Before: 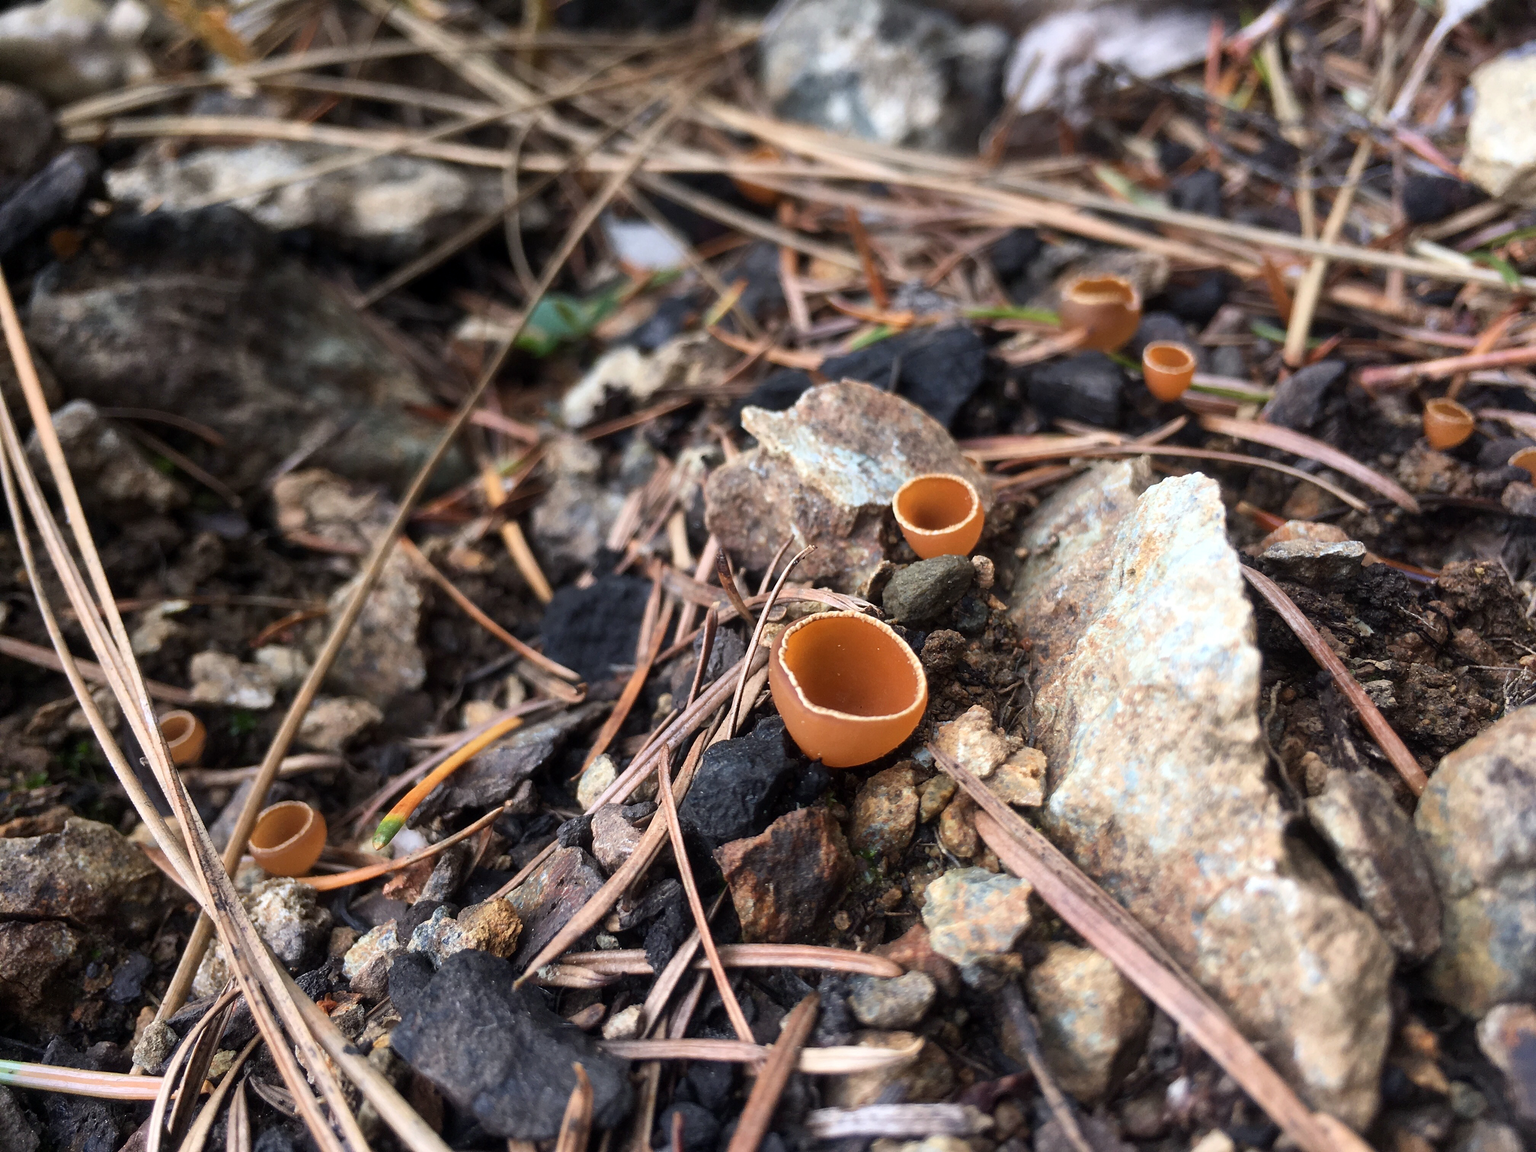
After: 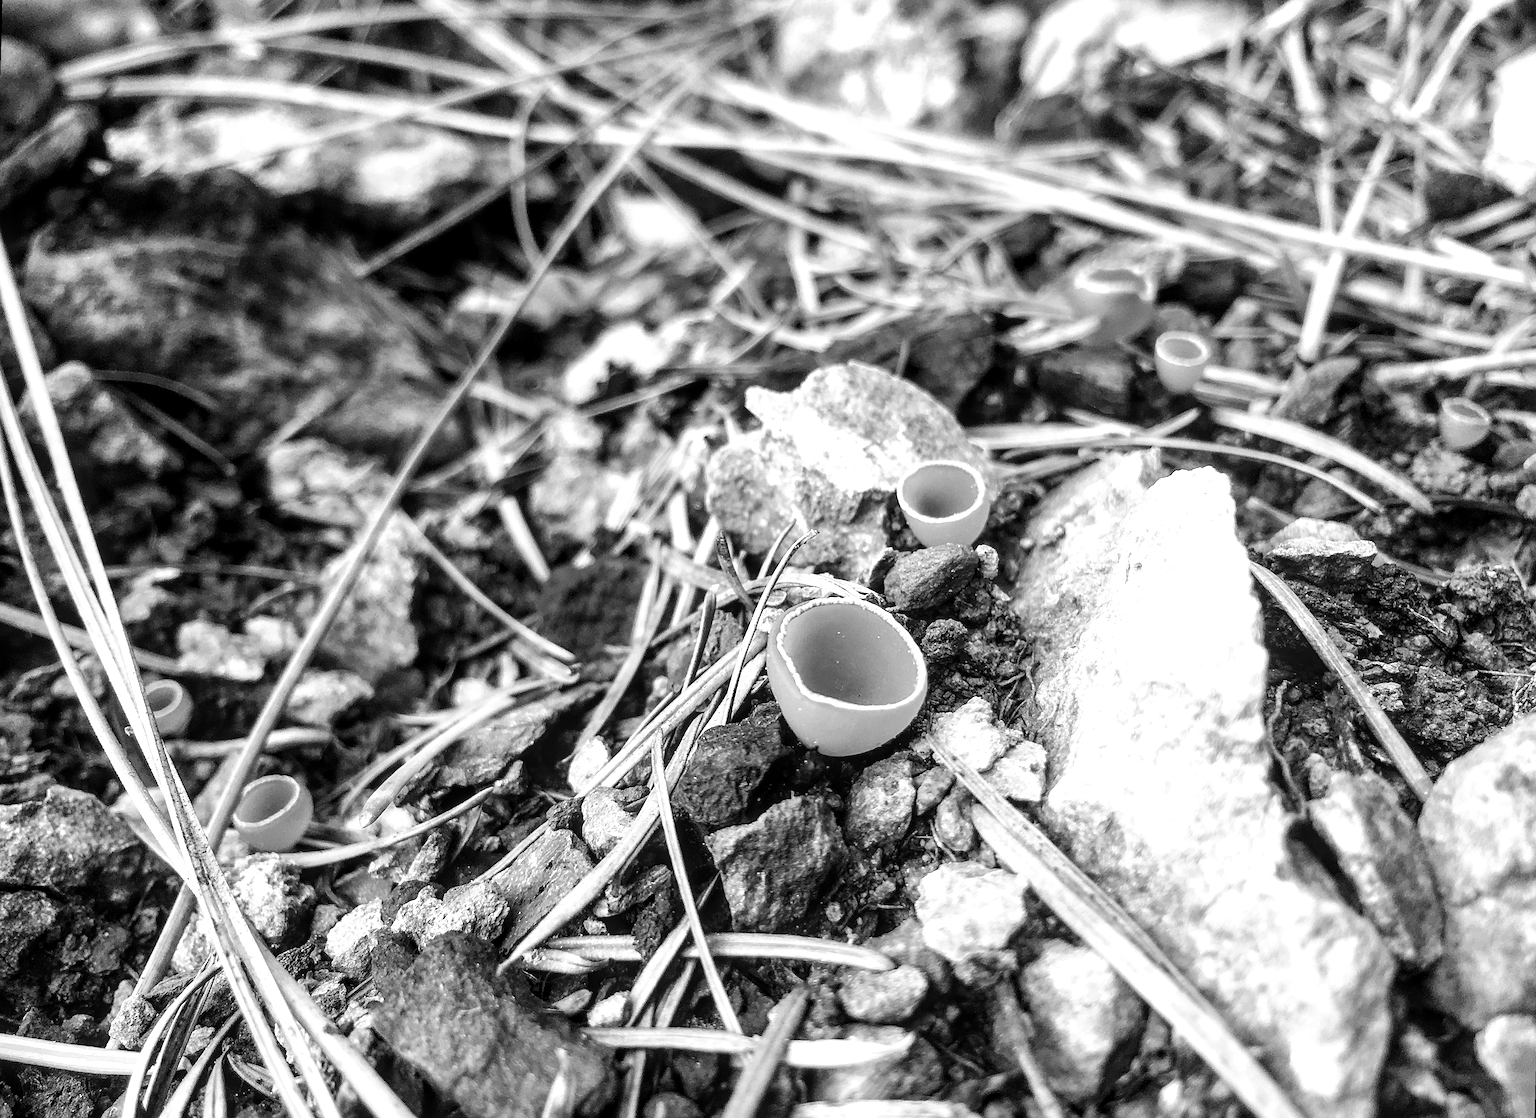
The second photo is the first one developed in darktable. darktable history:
monochrome: on, module defaults
exposure: exposure 1.061 EV, compensate highlight preservation false
tone curve: curves: ch0 [(0, 0) (0.003, 0) (0.011, 0.001) (0.025, 0.003) (0.044, 0.005) (0.069, 0.012) (0.1, 0.023) (0.136, 0.039) (0.177, 0.088) (0.224, 0.15) (0.277, 0.24) (0.335, 0.337) (0.399, 0.437) (0.468, 0.535) (0.543, 0.629) (0.623, 0.71) (0.709, 0.782) (0.801, 0.856) (0.898, 0.94) (1, 1)], preserve colors none
local contrast: detail 130%
color balance rgb: contrast -10%
rotate and perspective: rotation 1.57°, crop left 0.018, crop right 0.982, crop top 0.039, crop bottom 0.961
sharpen: on, module defaults
tone equalizer: on, module defaults
